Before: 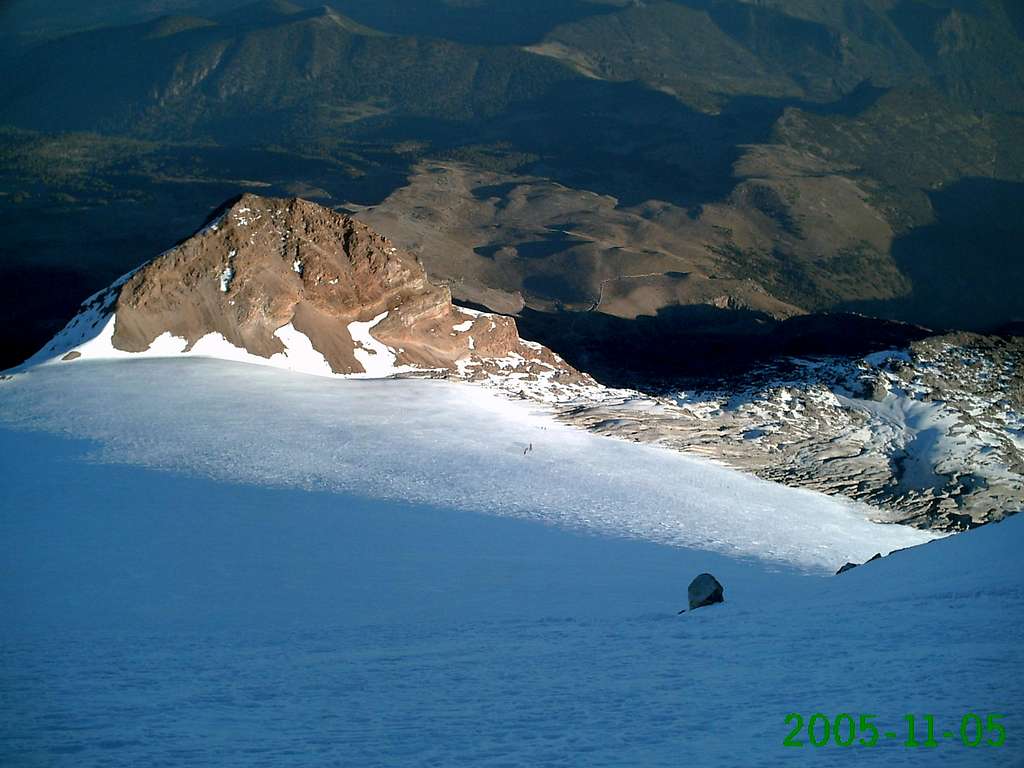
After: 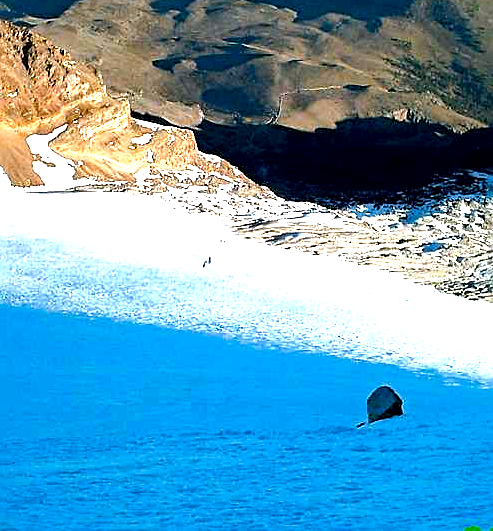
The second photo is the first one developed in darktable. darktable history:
local contrast: mode bilateral grid, contrast 24, coarseness 59, detail 152%, midtone range 0.2
exposure: black level correction 0, exposure 0.698 EV, compensate exposure bias true, compensate highlight preservation false
crop: left 31.379%, top 24.432%, right 20.428%, bottom 6.412%
sharpen: on, module defaults
tone equalizer: -8 EV -0.766 EV, -7 EV -0.72 EV, -6 EV -0.597 EV, -5 EV -0.397 EV, -3 EV 0.368 EV, -2 EV 0.6 EV, -1 EV 0.697 EV, +0 EV 0.78 EV
color balance rgb: perceptual saturation grading › global saturation 30.336%
haze removal: strength 0.292, distance 0.257, compatibility mode true, adaptive false
